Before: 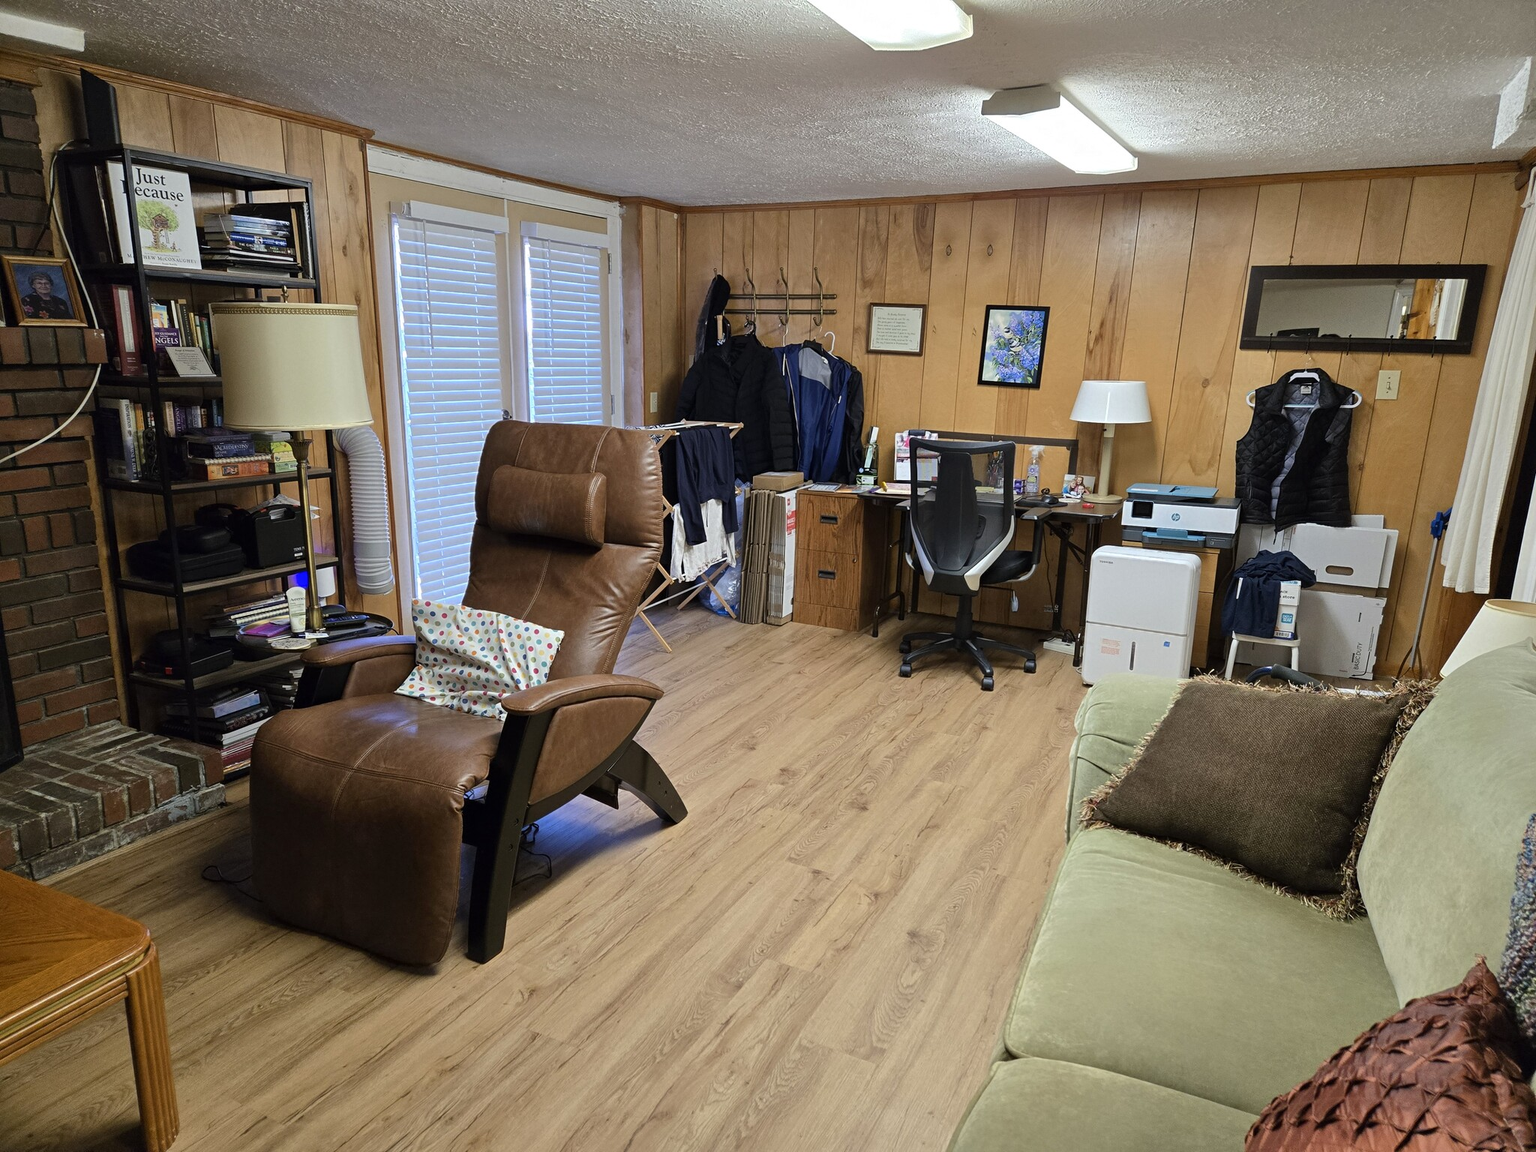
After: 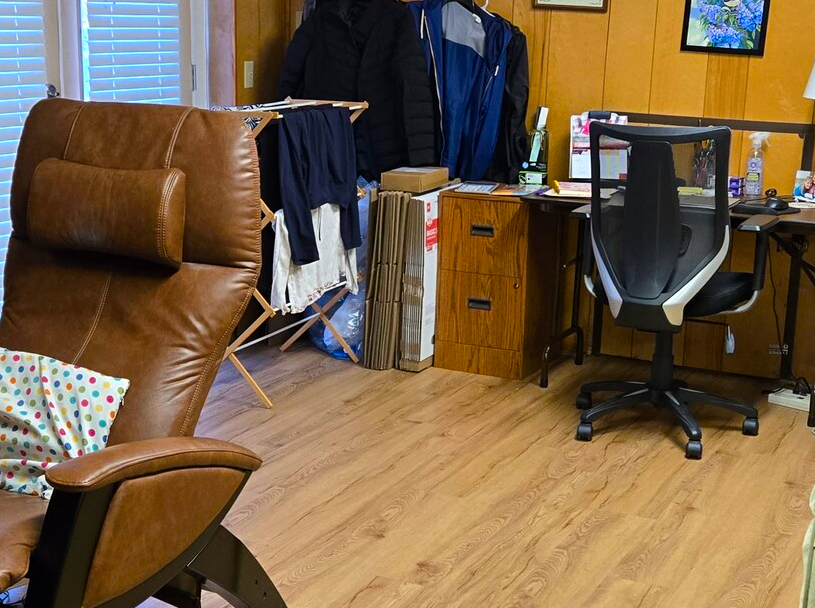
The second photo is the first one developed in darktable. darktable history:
color balance rgb: shadows lift › chroma 0.852%, shadows lift › hue 111.12°, linear chroma grading › global chroma 14.828%, perceptual saturation grading › global saturation 19.948%, global vibrance 11.621%, contrast 5.057%
crop: left 30.449%, top 30.109%, right 29.738%, bottom 30.266%
